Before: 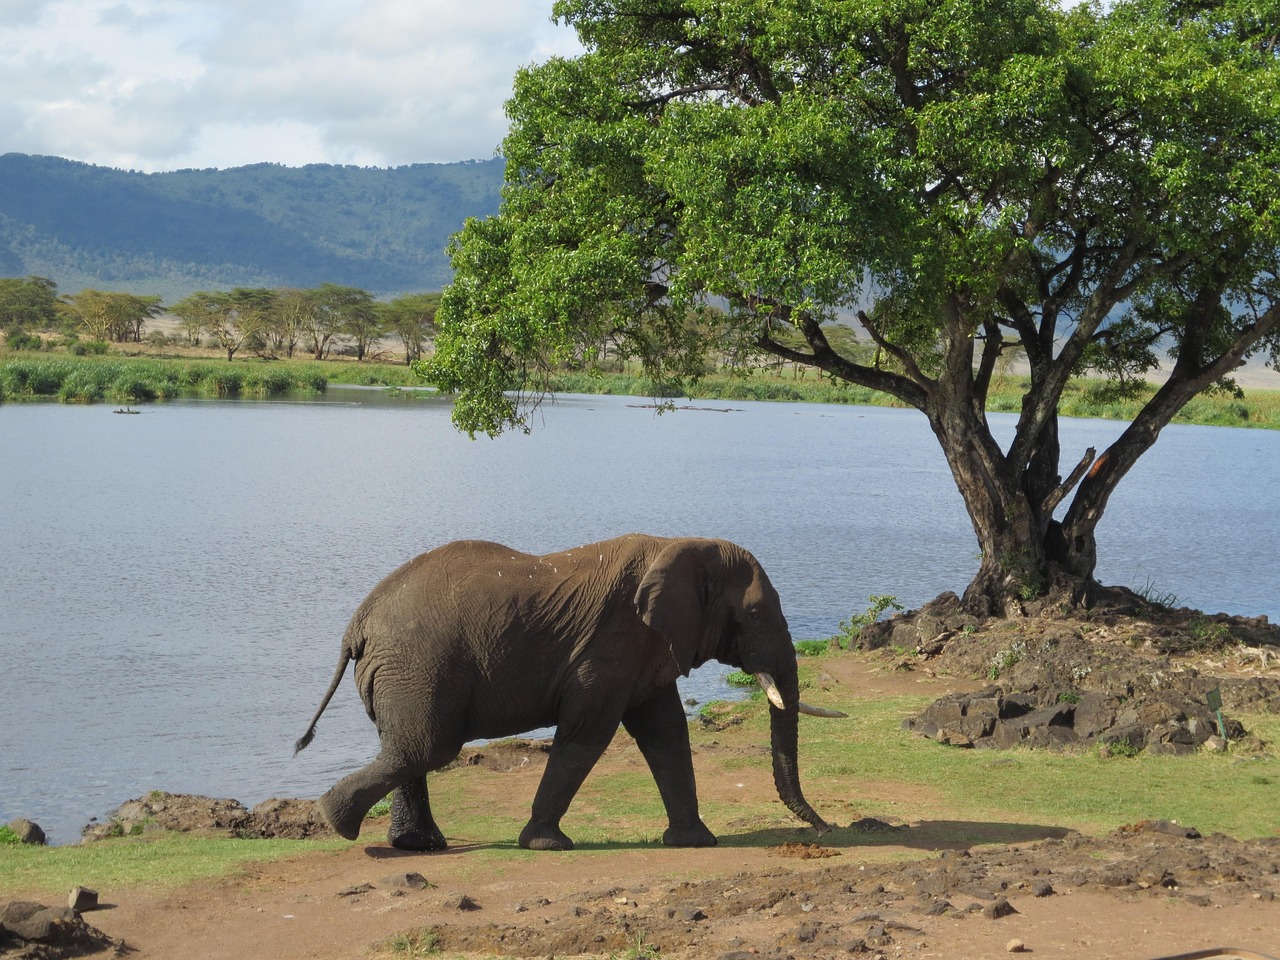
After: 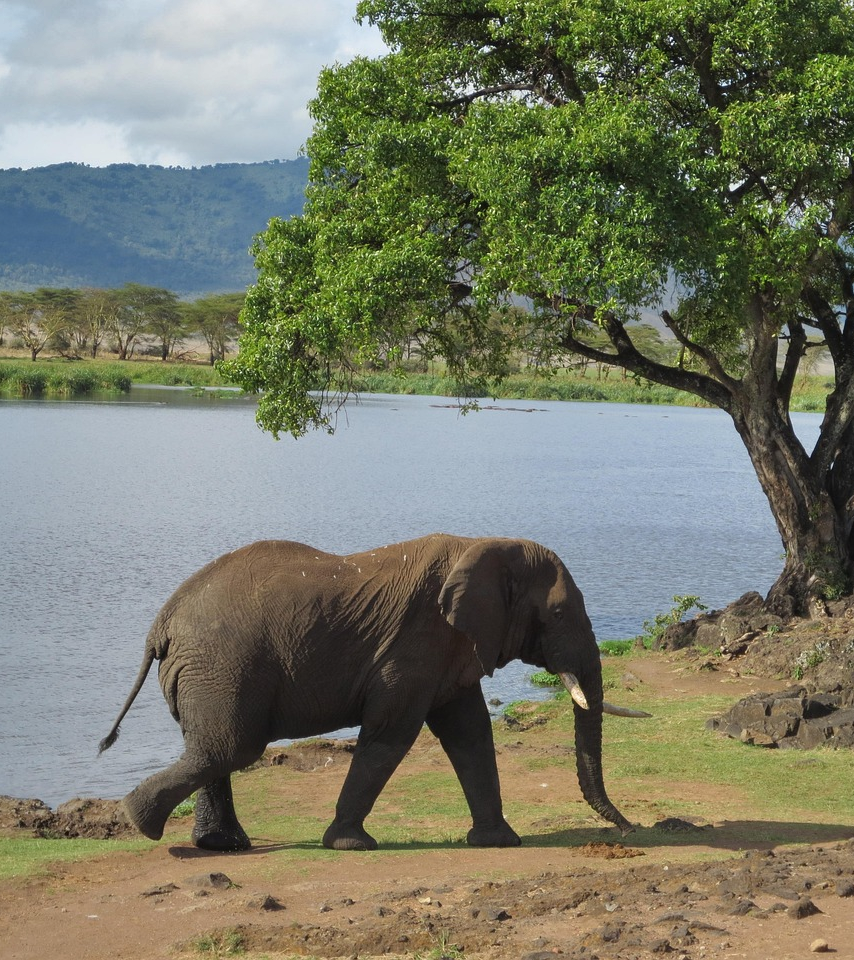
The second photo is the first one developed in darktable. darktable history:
crop and rotate: left 15.383%, right 17.867%
shadows and highlights: radius 118.72, shadows 42.41, highlights -61.91, soften with gaussian
